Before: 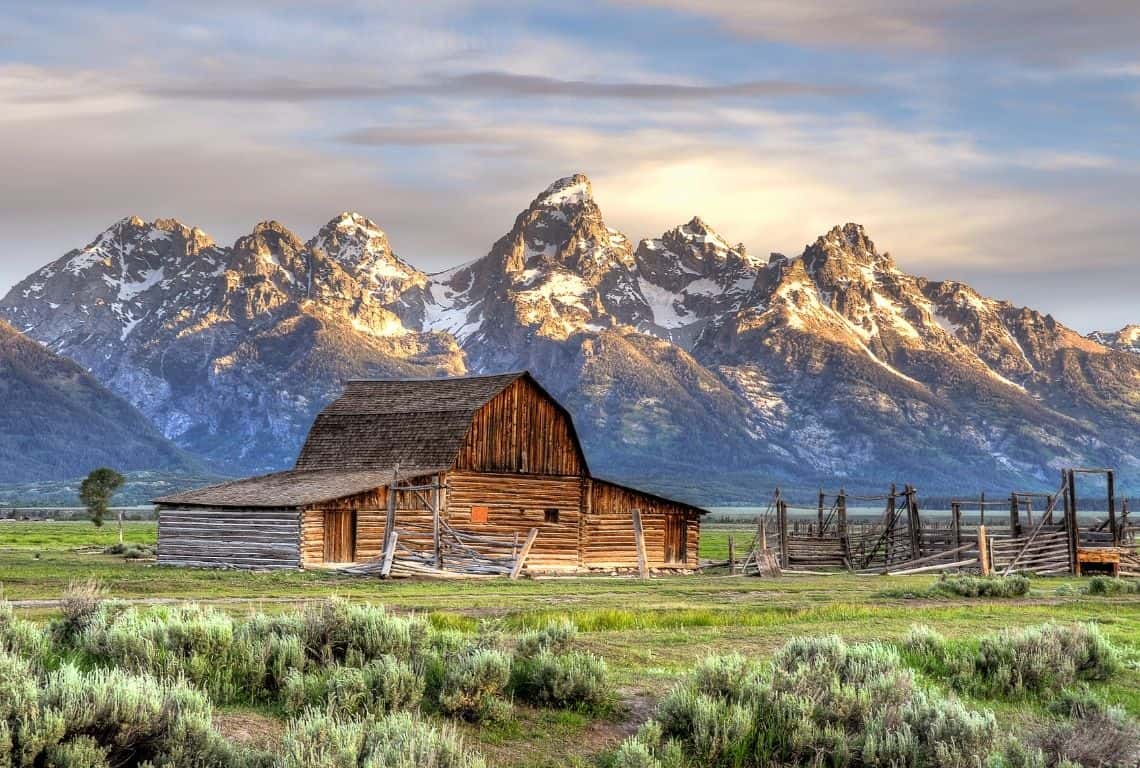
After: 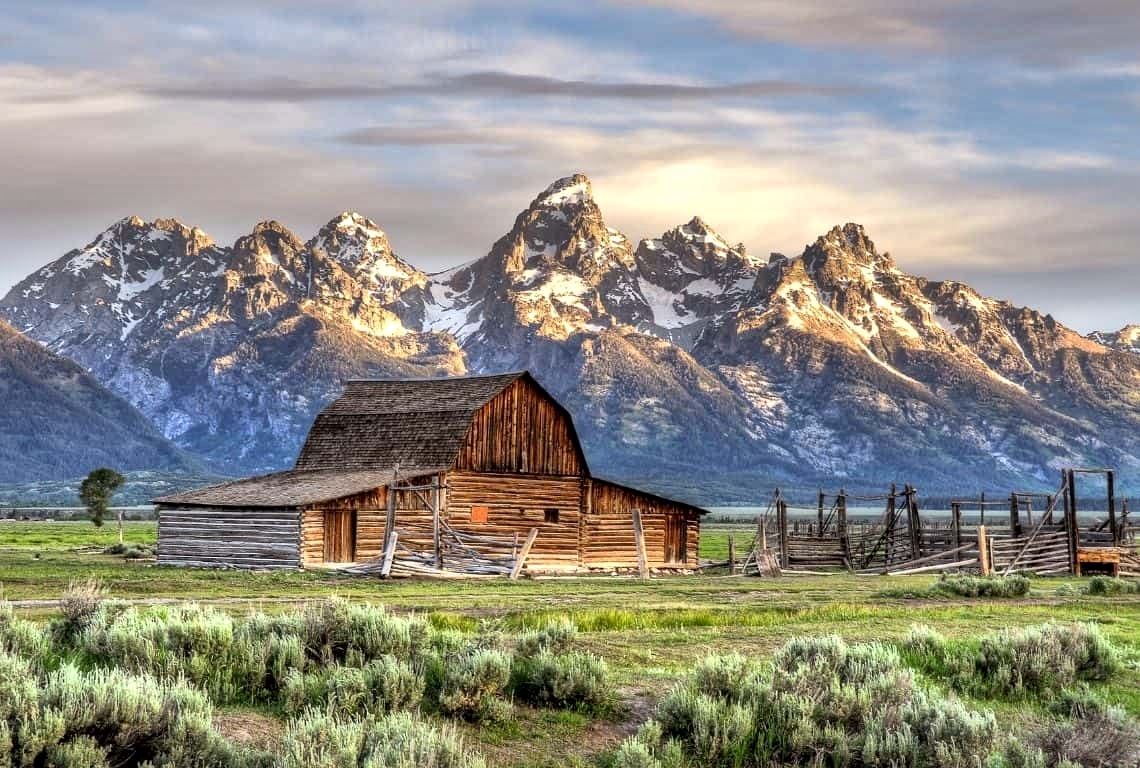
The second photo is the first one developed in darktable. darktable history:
local contrast: mode bilateral grid, contrast 21, coarseness 21, detail 150%, midtone range 0.2
